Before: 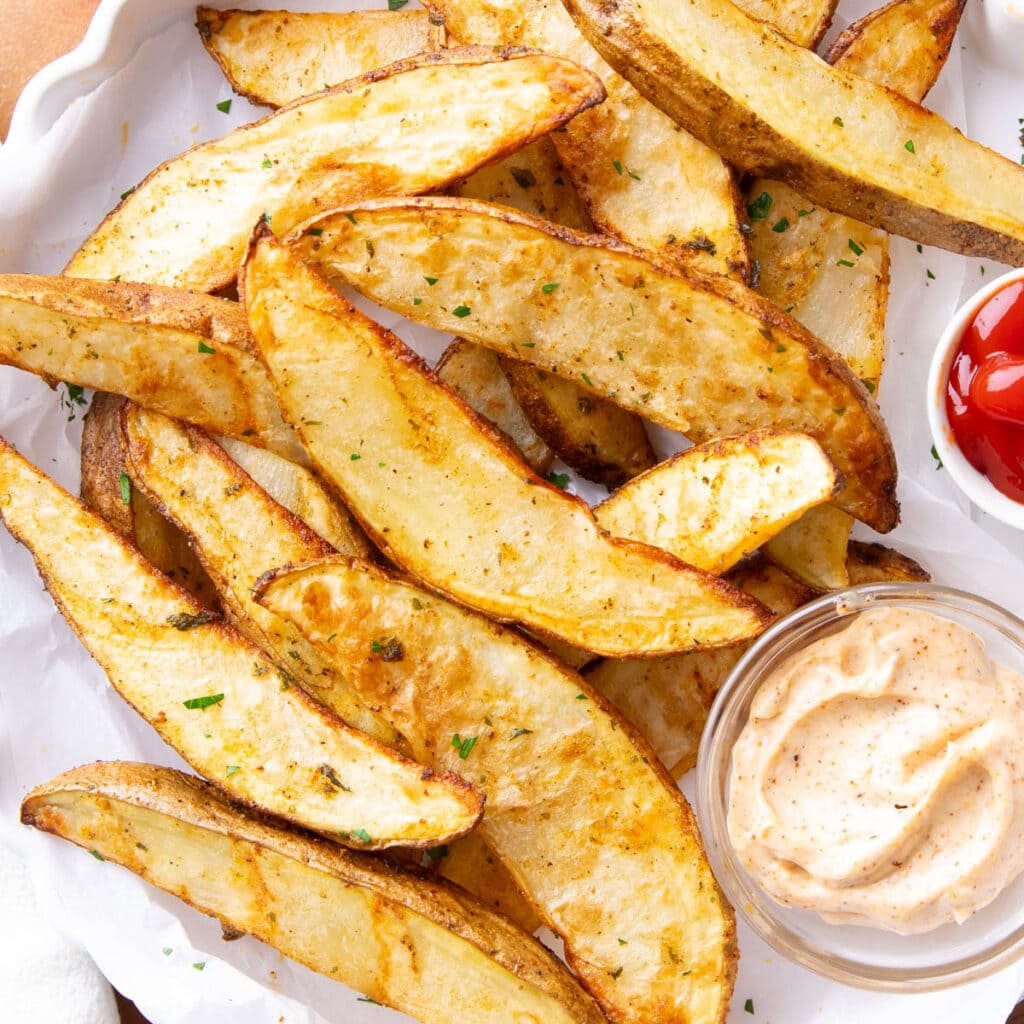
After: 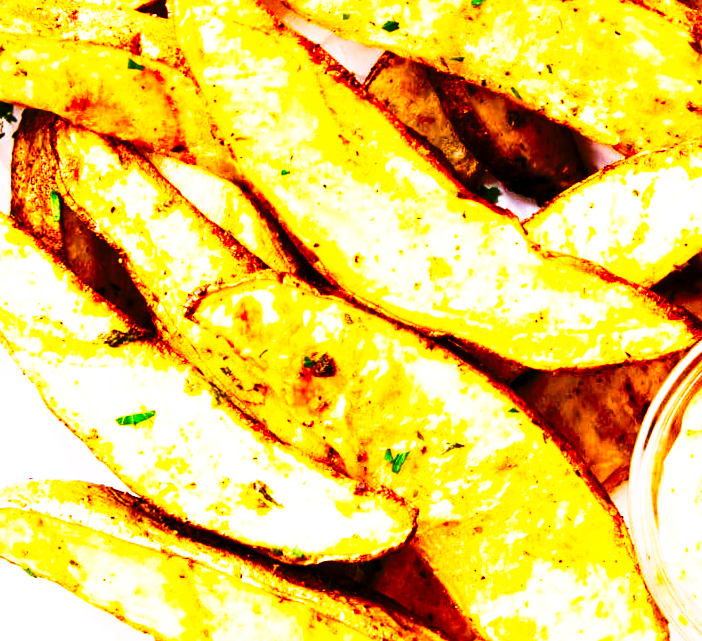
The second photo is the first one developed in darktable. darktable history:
crop: left 6.488%, top 27.668%, right 24.183%, bottom 8.656%
color balance rgb: global offset › luminance -0.37%, perceptual saturation grading › highlights -17.77%, perceptual saturation grading › mid-tones 33.1%, perceptual saturation grading › shadows 50.52%, perceptual brilliance grading › highlights 20%, perceptual brilliance grading › mid-tones 20%, perceptual brilliance grading › shadows -20%, global vibrance 50%
tone curve: curves: ch0 [(0, 0) (0.003, 0.003) (0.011, 0.006) (0.025, 0.01) (0.044, 0.015) (0.069, 0.02) (0.1, 0.027) (0.136, 0.036) (0.177, 0.05) (0.224, 0.07) (0.277, 0.12) (0.335, 0.208) (0.399, 0.334) (0.468, 0.473) (0.543, 0.636) (0.623, 0.795) (0.709, 0.907) (0.801, 0.97) (0.898, 0.989) (1, 1)], preserve colors none
rotate and perspective: rotation -0.45°, automatic cropping original format, crop left 0.008, crop right 0.992, crop top 0.012, crop bottom 0.988
